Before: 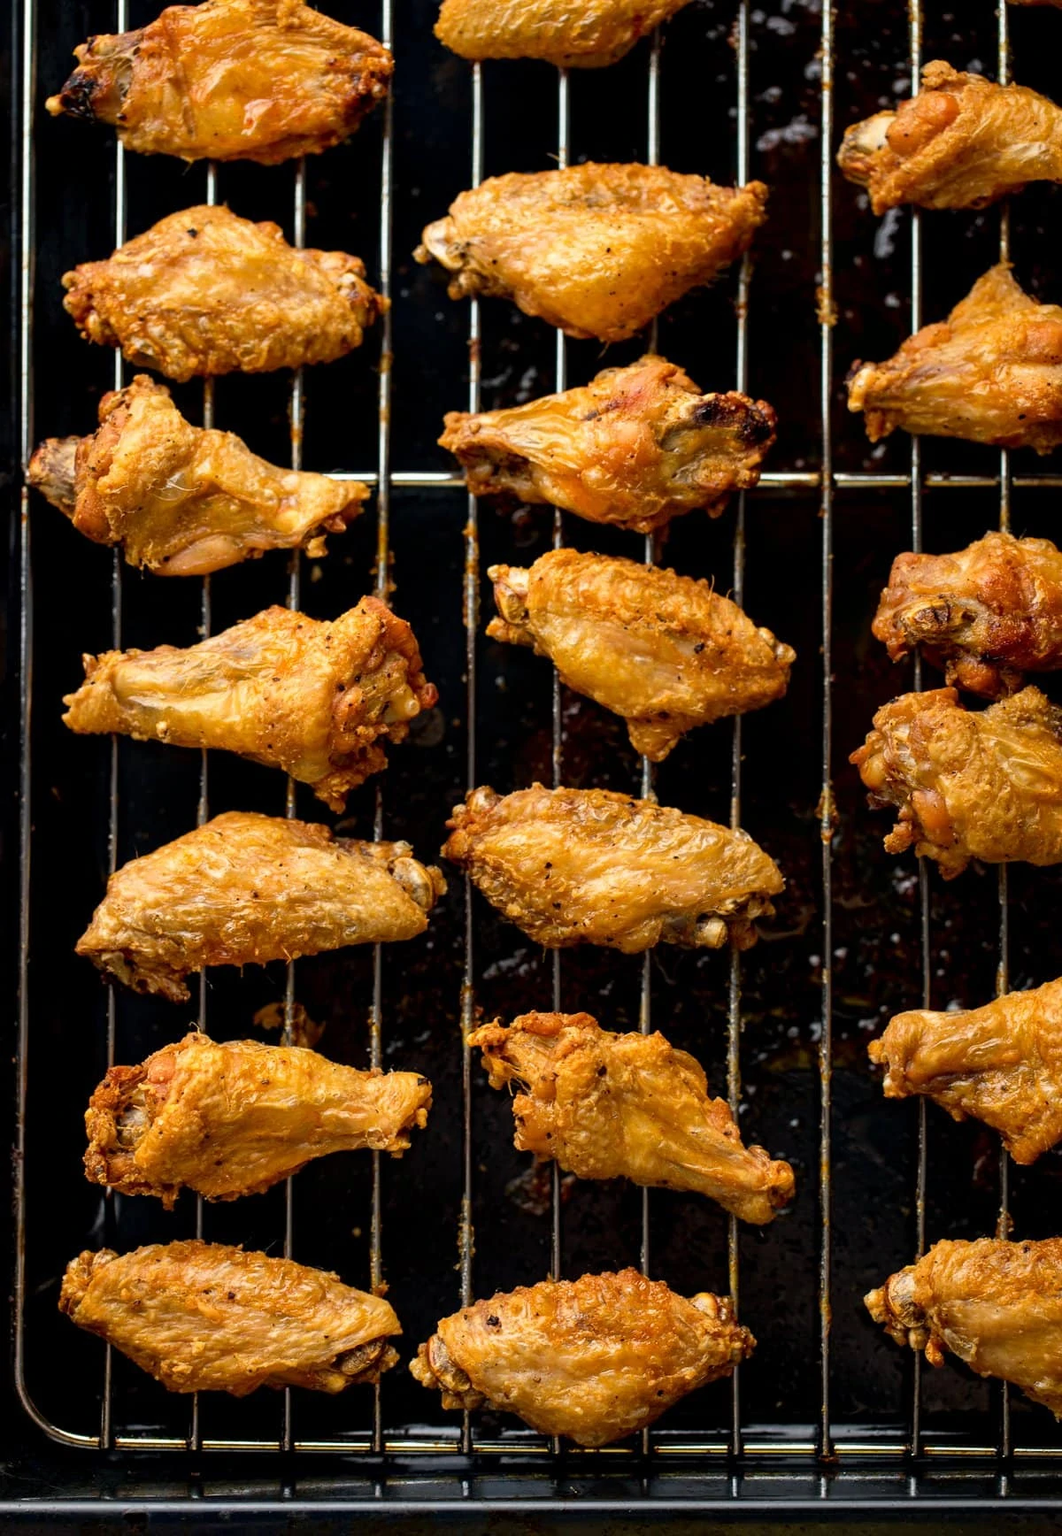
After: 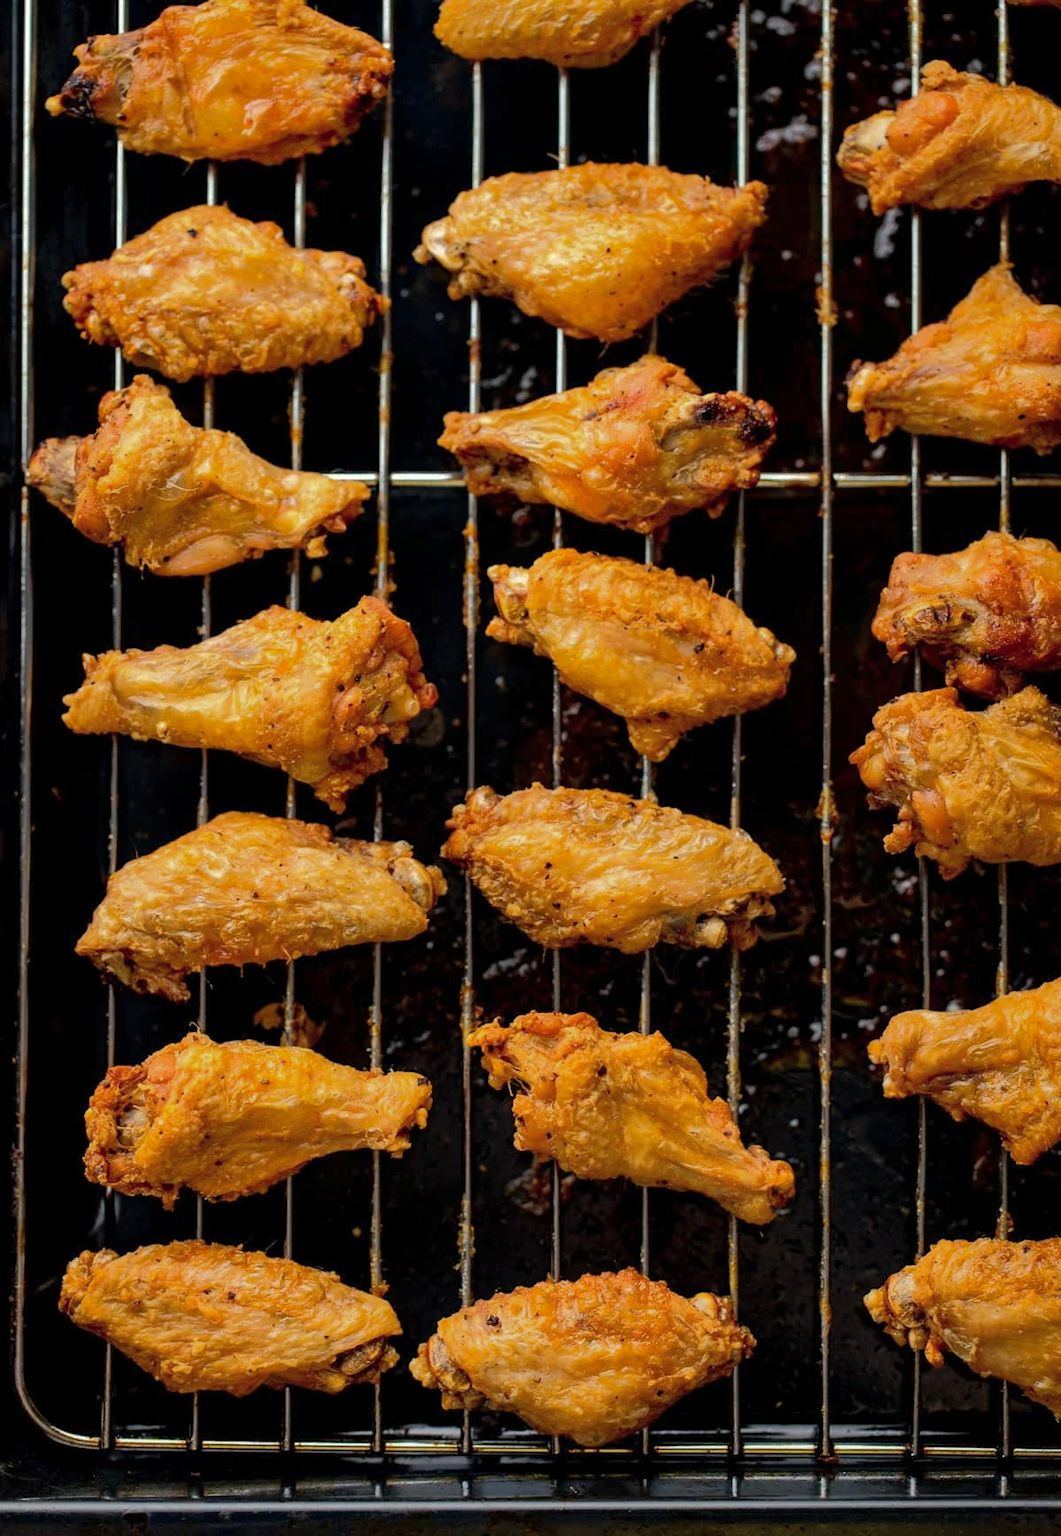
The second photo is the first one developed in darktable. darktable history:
shadows and highlights: shadows 40, highlights -60
rgb levels: preserve colors max RGB
tone equalizer: -8 EV -1.84 EV, -7 EV -1.16 EV, -6 EV -1.62 EV, smoothing diameter 25%, edges refinement/feathering 10, preserve details guided filter
